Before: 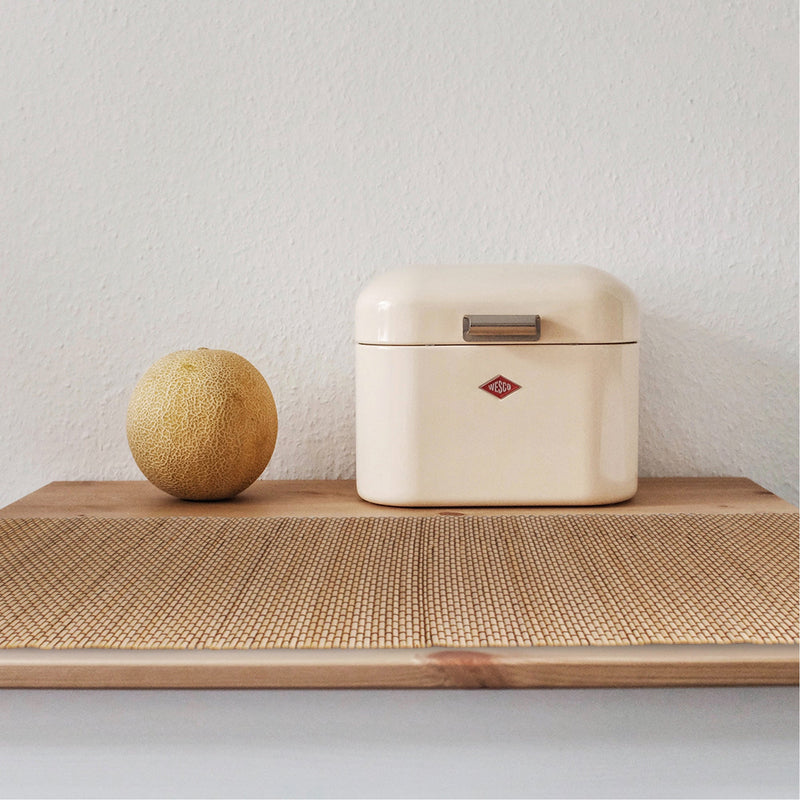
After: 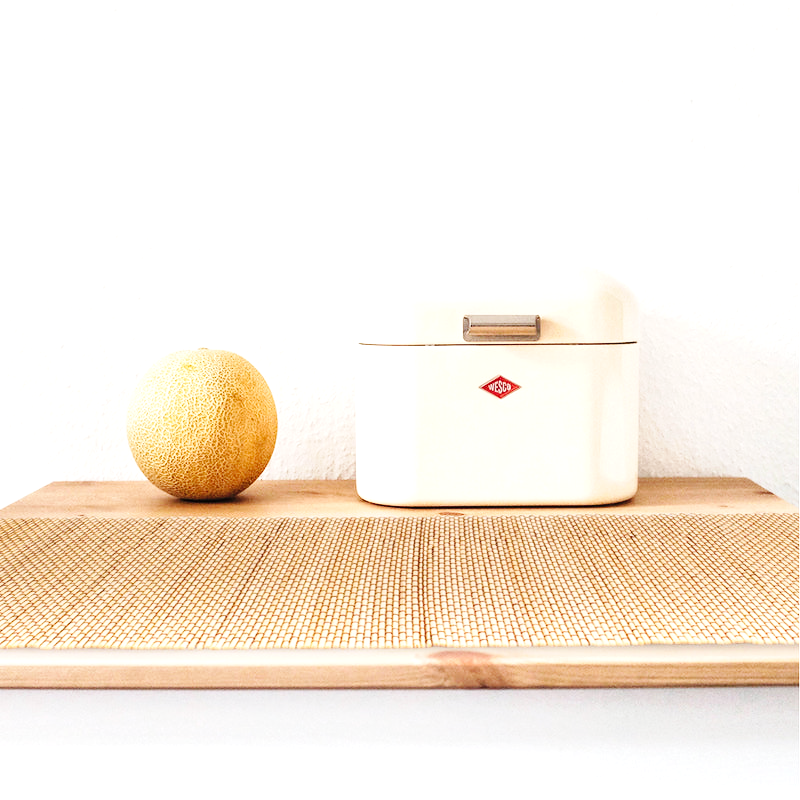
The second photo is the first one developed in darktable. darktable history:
base curve: curves: ch0 [(0, 0) (0.036, 0.025) (0.121, 0.166) (0.206, 0.329) (0.605, 0.79) (1, 1)], preserve colors none
white balance: red 1, blue 1
exposure: black level correction 0, exposure 0.95 EV, compensate exposure bias true, compensate highlight preservation false
